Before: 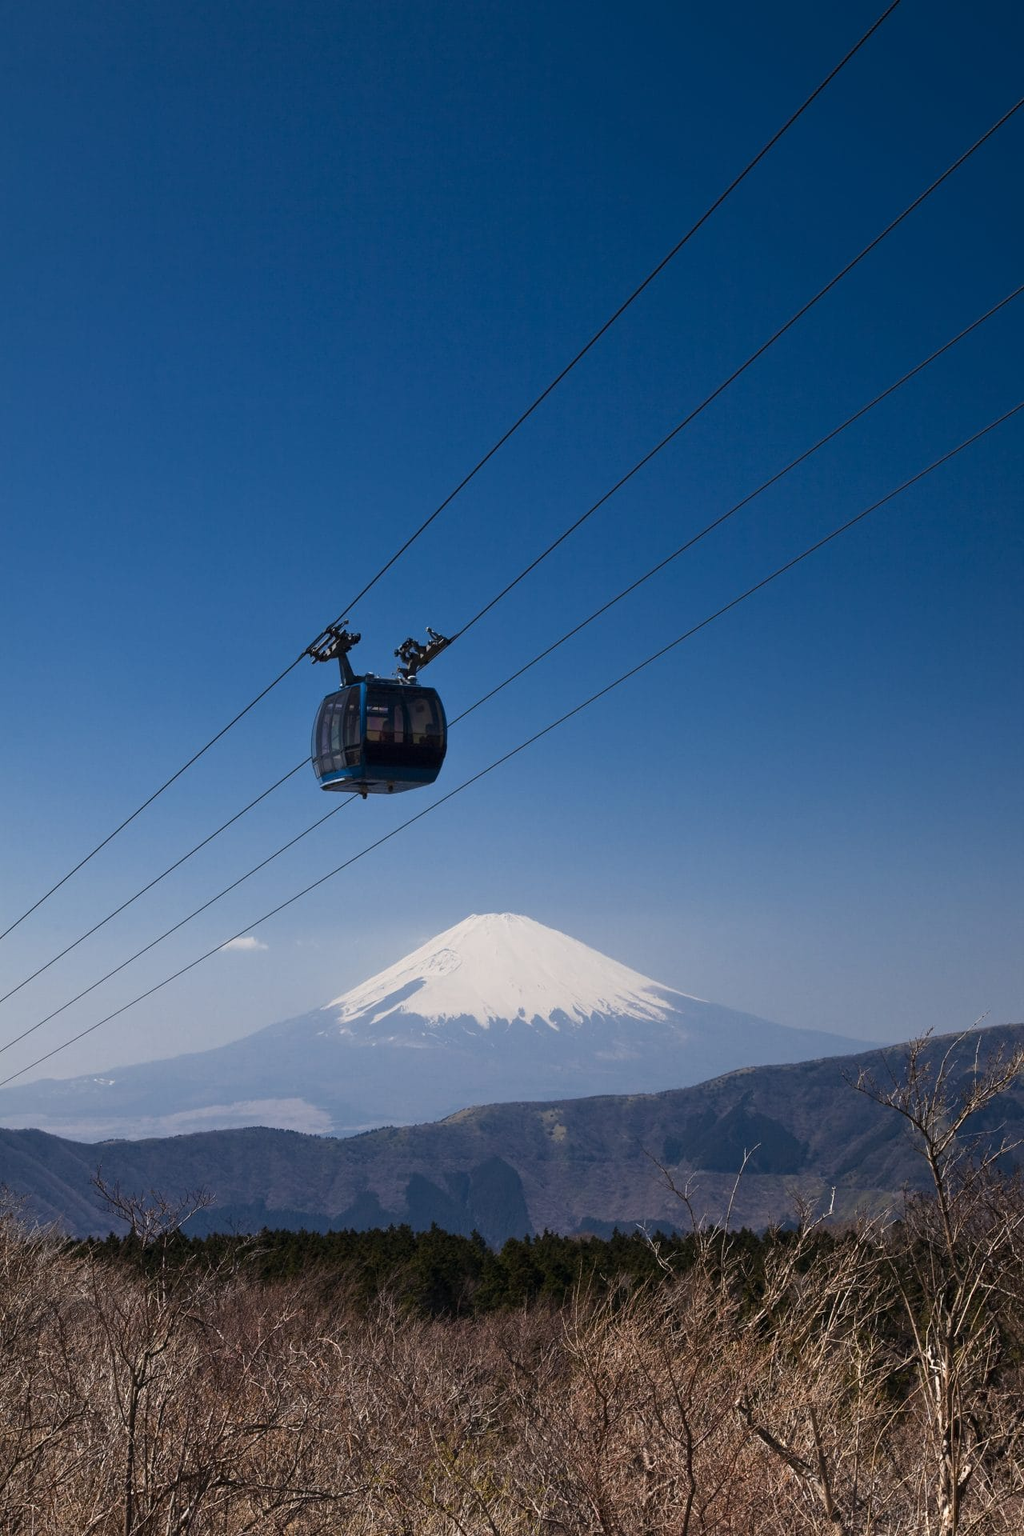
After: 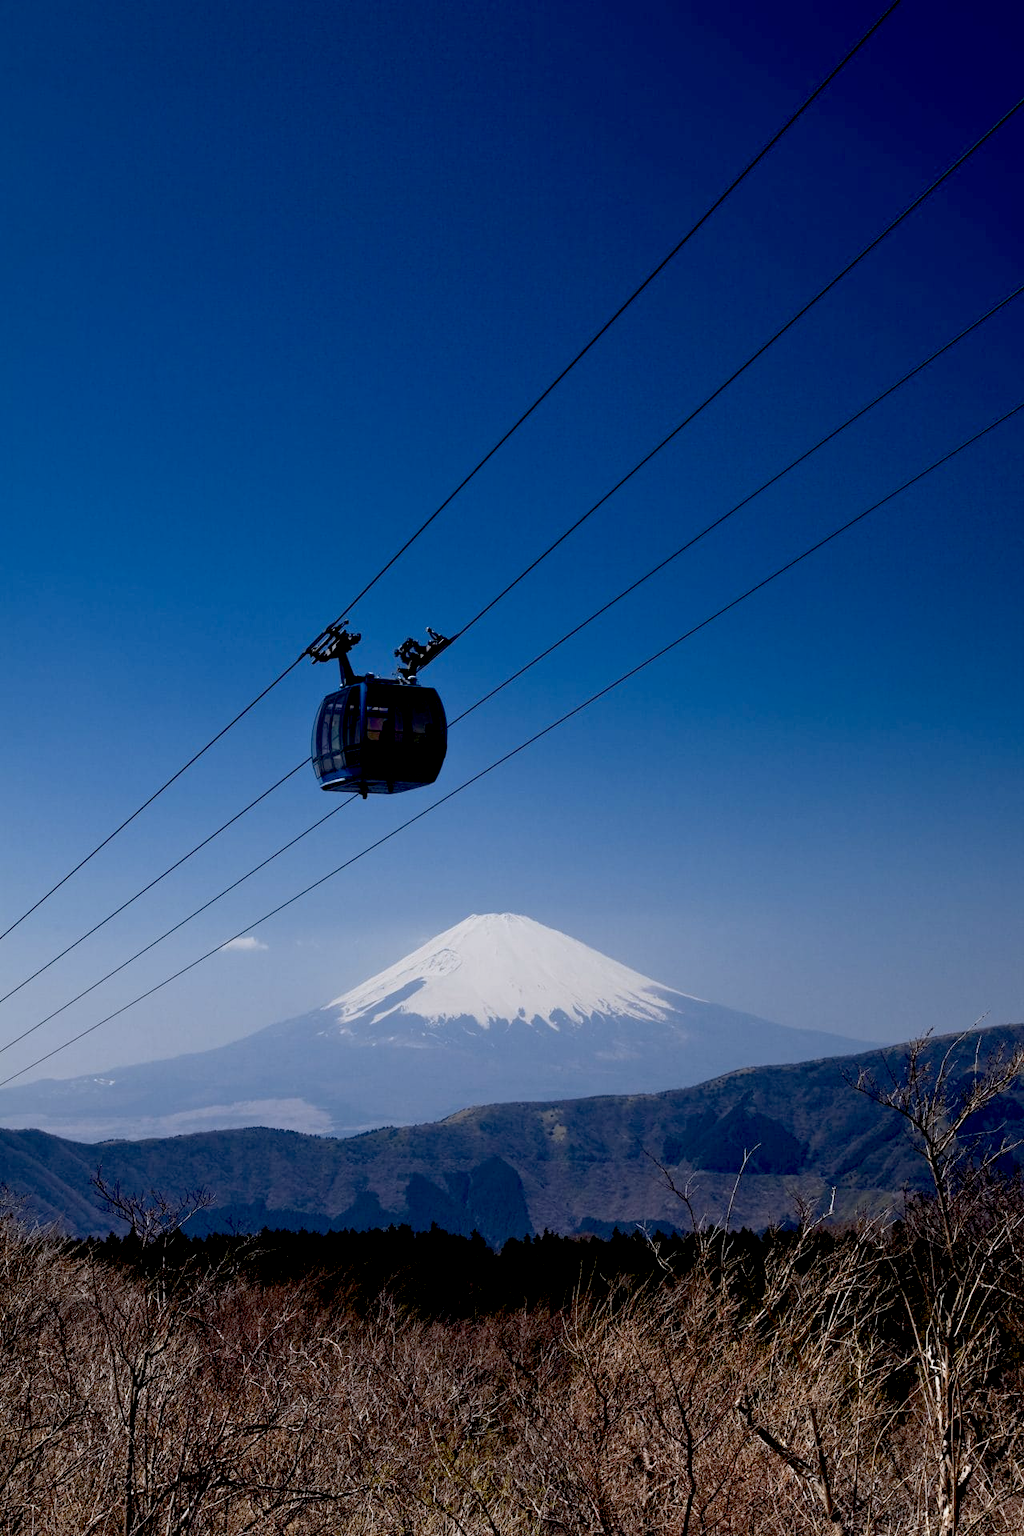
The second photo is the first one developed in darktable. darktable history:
white balance: red 0.967, blue 1.049
exposure: black level correction 0.029, exposure -0.073 EV, compensate highlight preservation false
